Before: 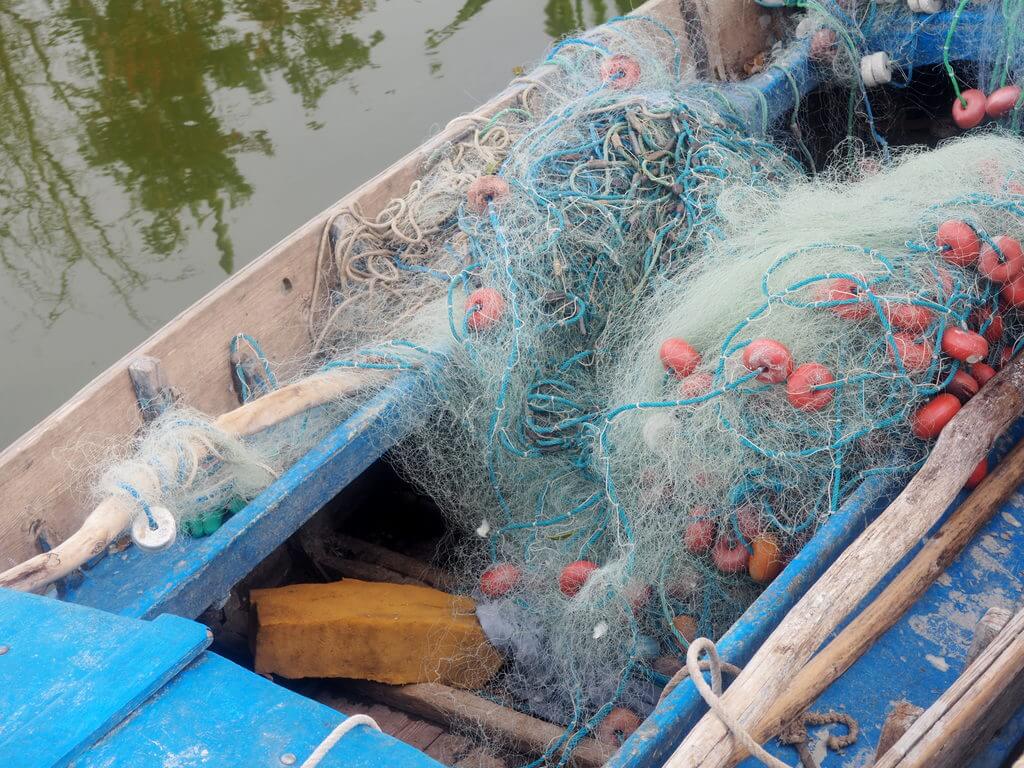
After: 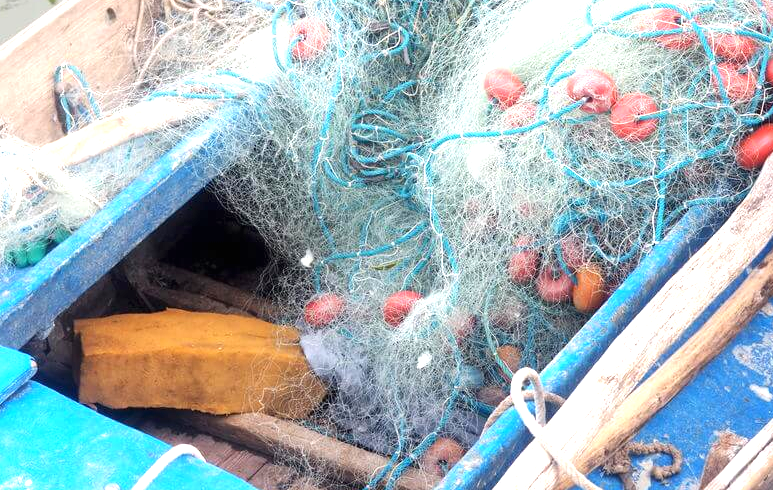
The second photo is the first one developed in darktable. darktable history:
crop and rotate: left 17.207%, top 35.276%, right 7.216%, bottom 0.913%
exposure: black level correction 0, exposure 1.101 EV, compensate exposure bias true, compensate highlight preservation false
